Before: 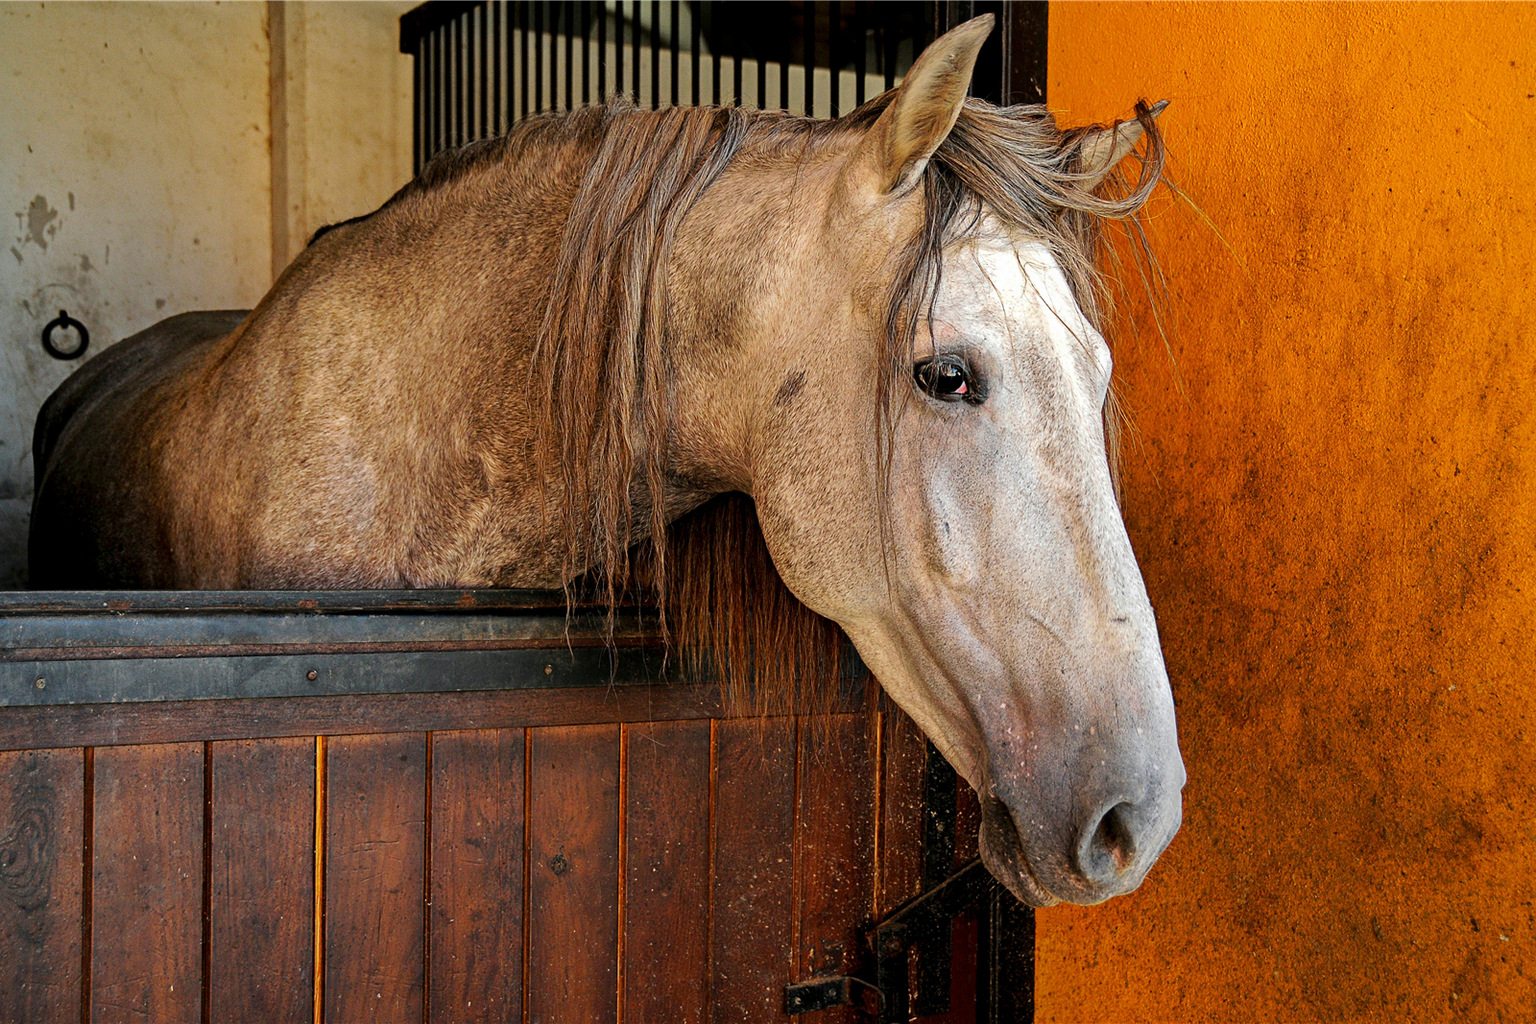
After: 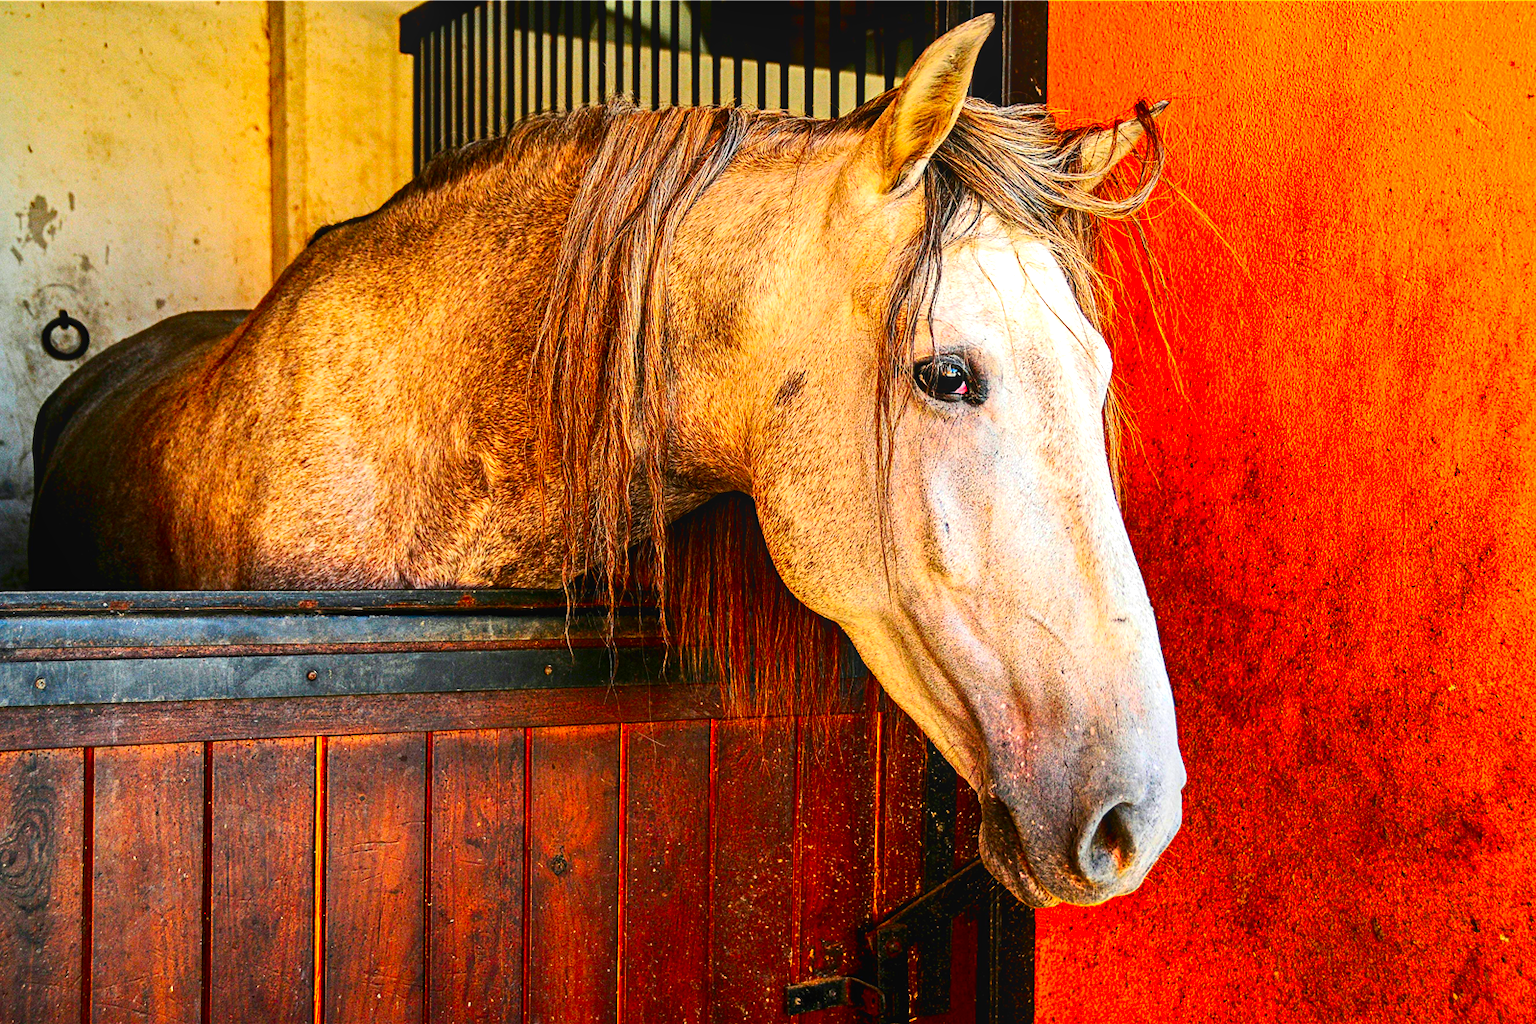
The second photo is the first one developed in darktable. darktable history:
contrast brightness saturation: contrast 0.26, brightness 0.02, saturation 0.87
exposure: black level correction 0, exposure 0.7 EV, compensate exposure bias true, compensate highlight preservation false
local contrast: detail 110%
